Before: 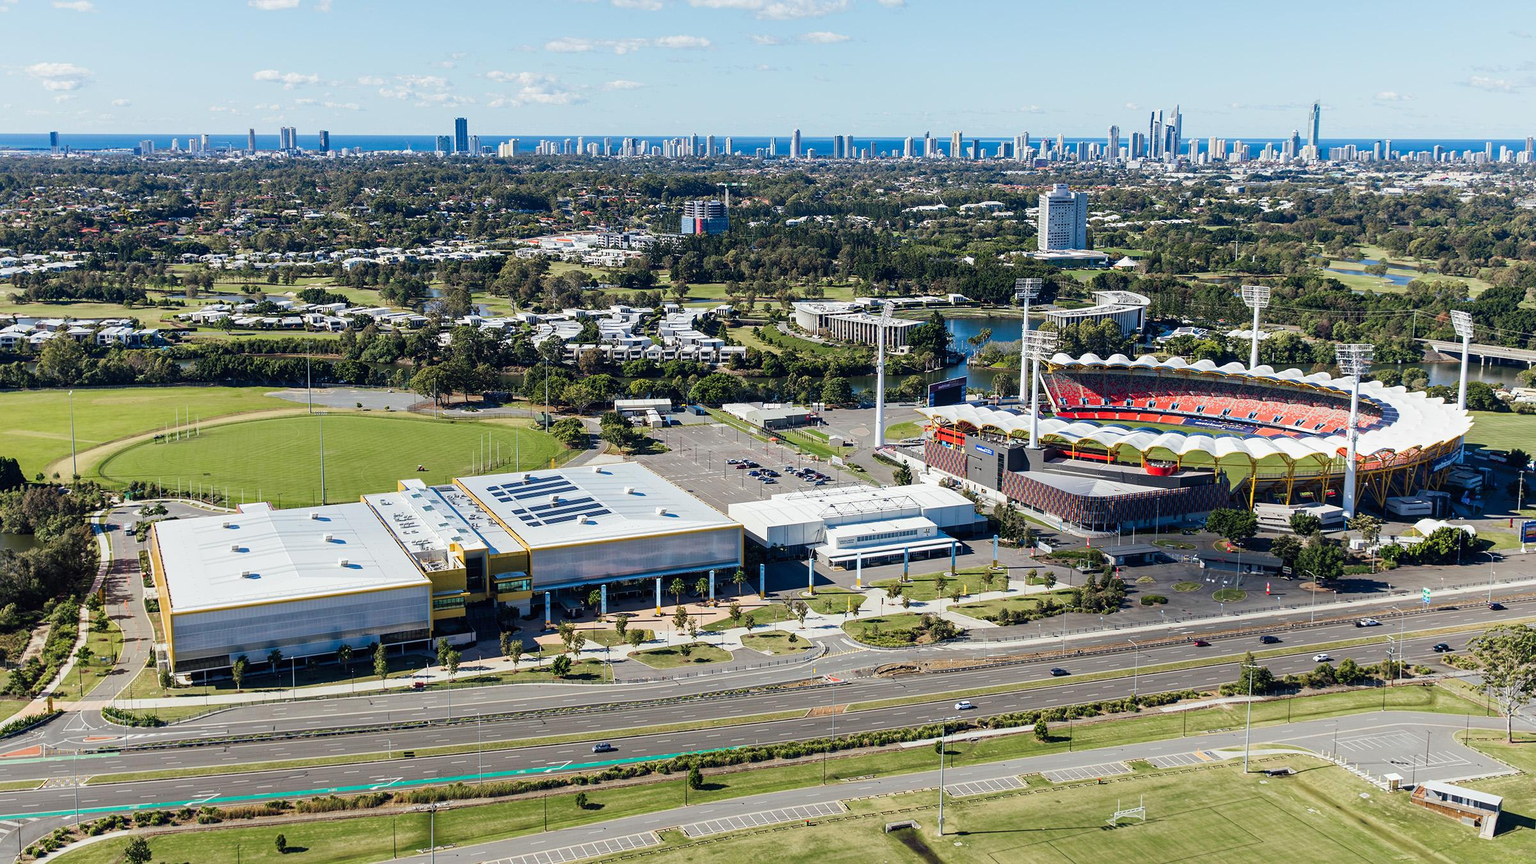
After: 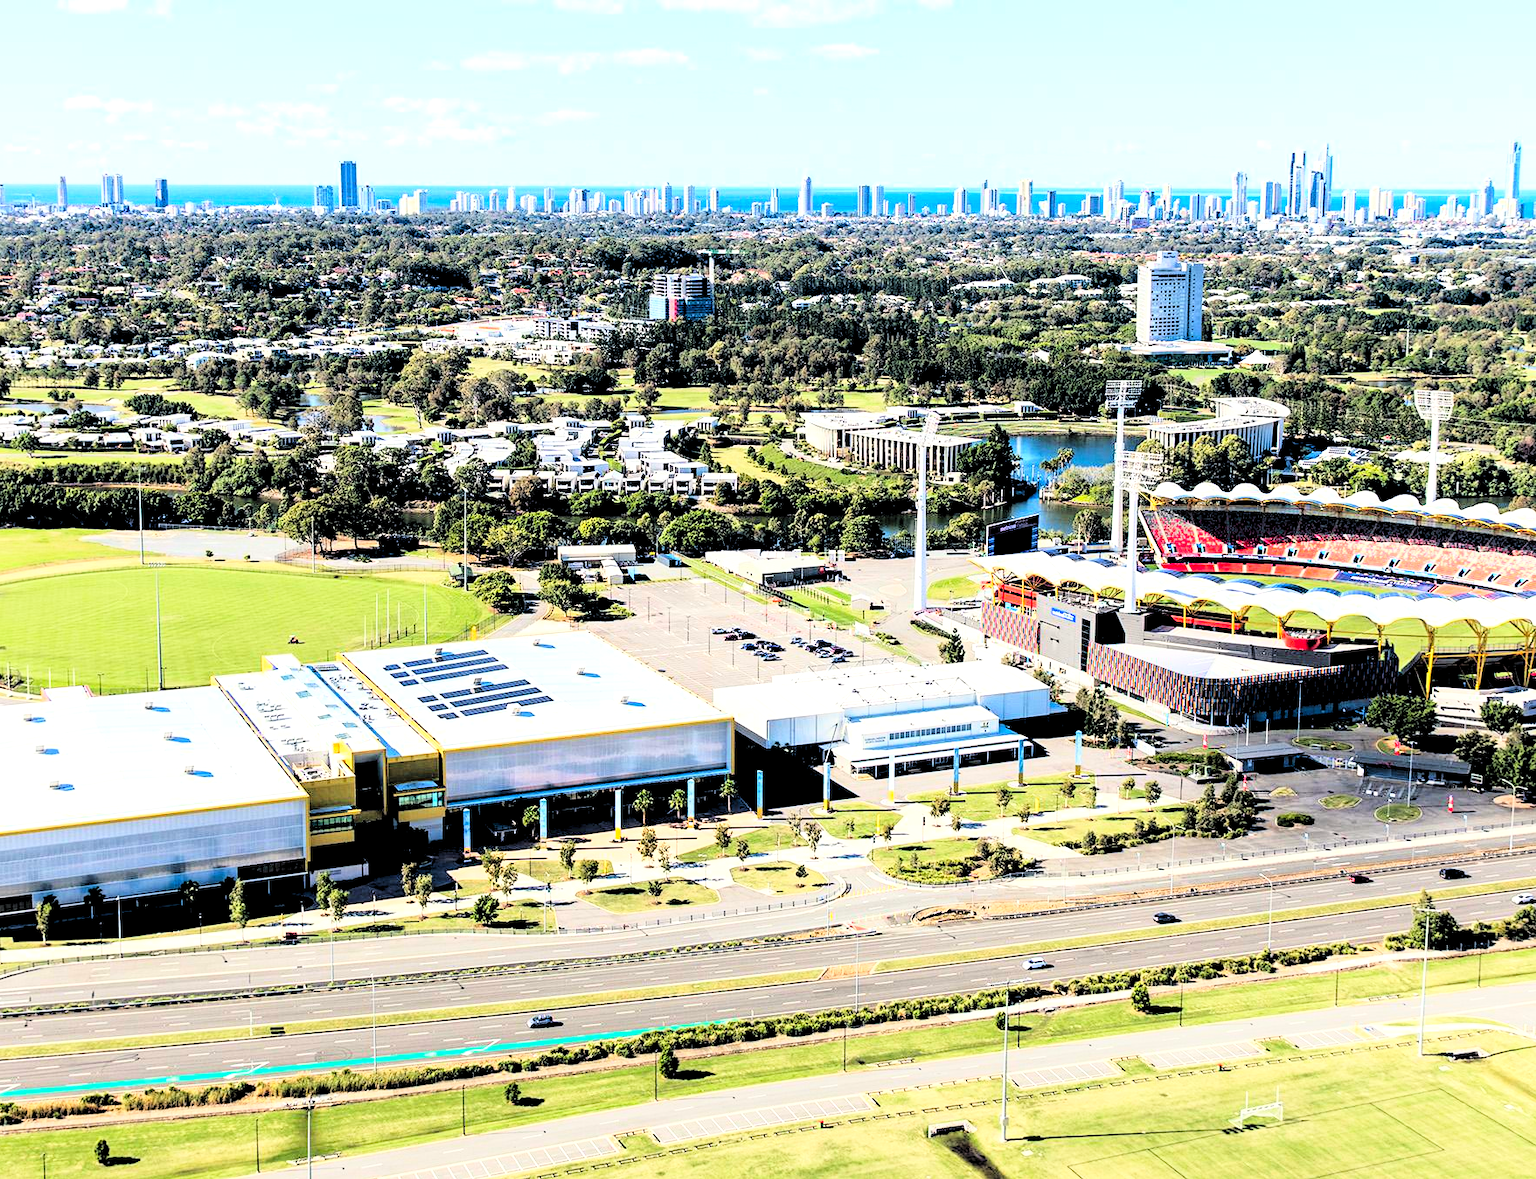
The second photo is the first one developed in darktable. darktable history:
contrast brightness saturation: saturation -0.04
rgb levels: levels [[0.029, 0.461, 0.922], [0, 0.5, 1], [0, 0.5, 1]]
color correction: highlights a* 0.816, highlights b* 2.78, saturation 1.1
crop: left 13.443%, right 13.31%
base curve: curves: ch0 [(0, 0) (0.028, 0.03) (0.121, 0.232) (0.46, 0.748) (0.859, 0.968) (1, 1)]
exposure: exposure 0.6 EV, compensate highlight preservation false
